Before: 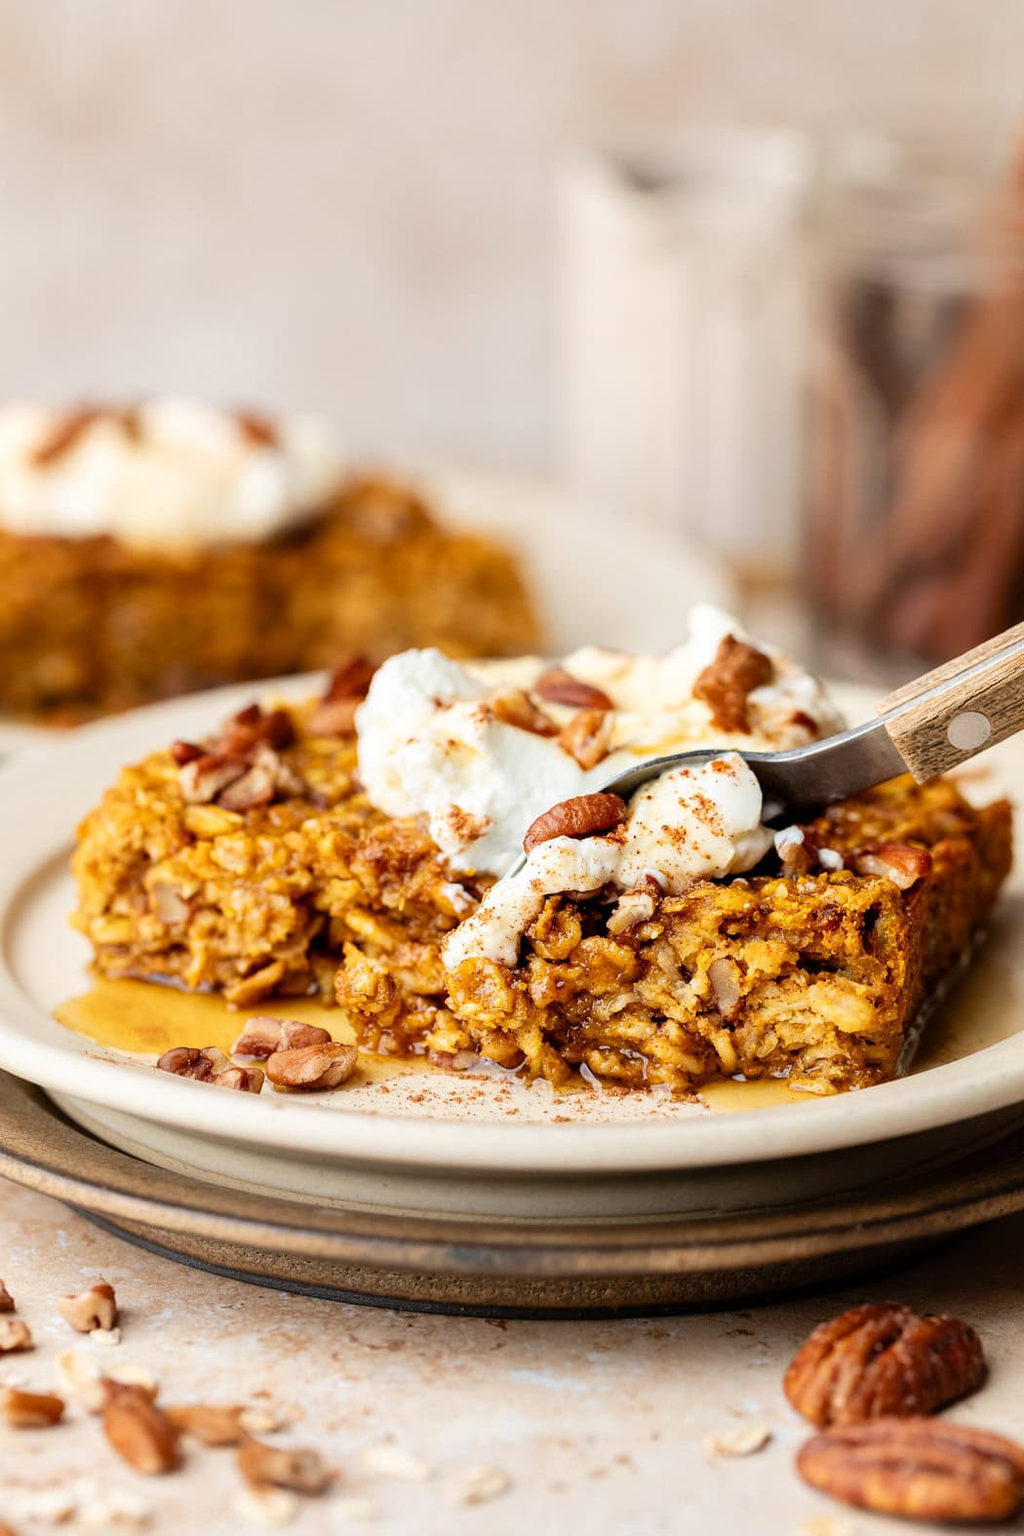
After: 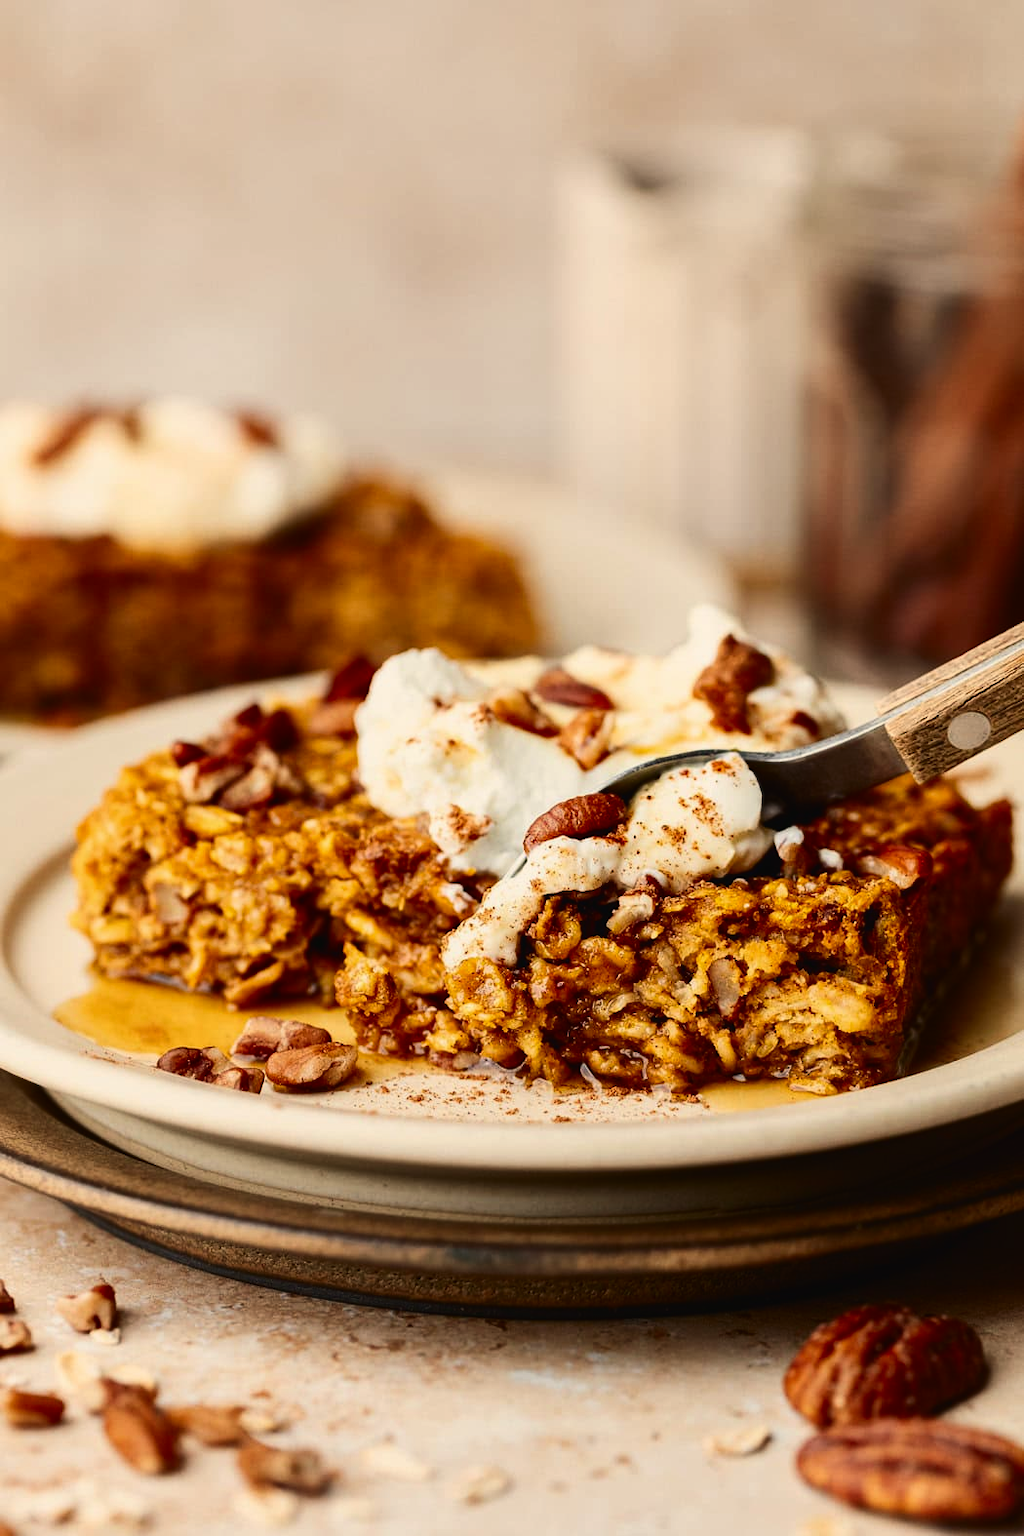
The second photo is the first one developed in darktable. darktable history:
contrast brightness saturation: contrast 0.19, brightness -0.24, saturation 0.11
exposure: black level correction -0.014, exposure -0.193 EV, compensate highlight preservation false
white balance: red 1.045, blue 0.932
